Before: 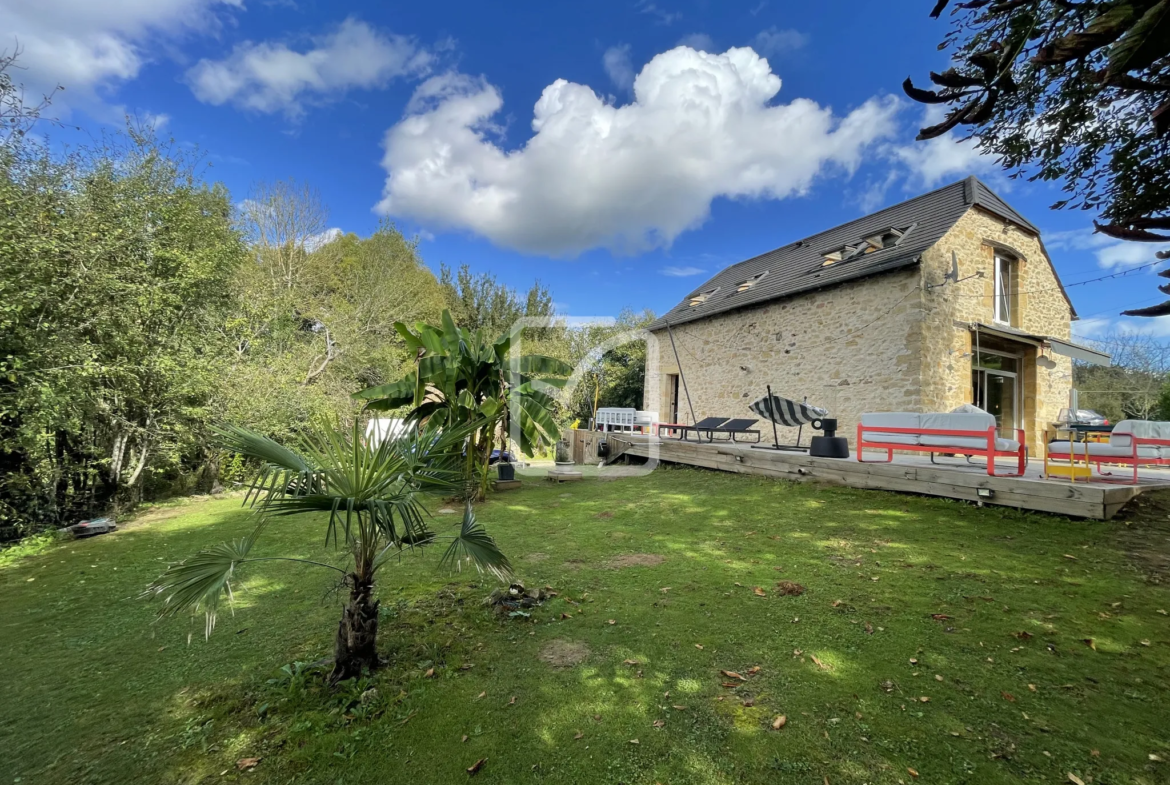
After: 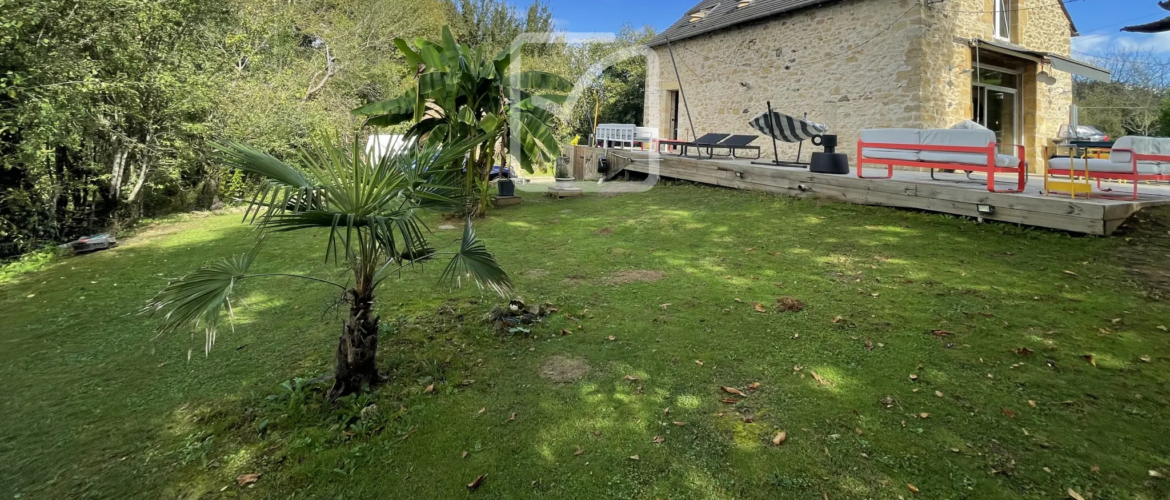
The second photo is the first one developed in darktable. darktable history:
color calibration: illuminant same as pipeline (D50), adaptation none (bypass), x 0.333, y 0.334, temperature 5003.67 K
crop and rotate: top 36.249%
